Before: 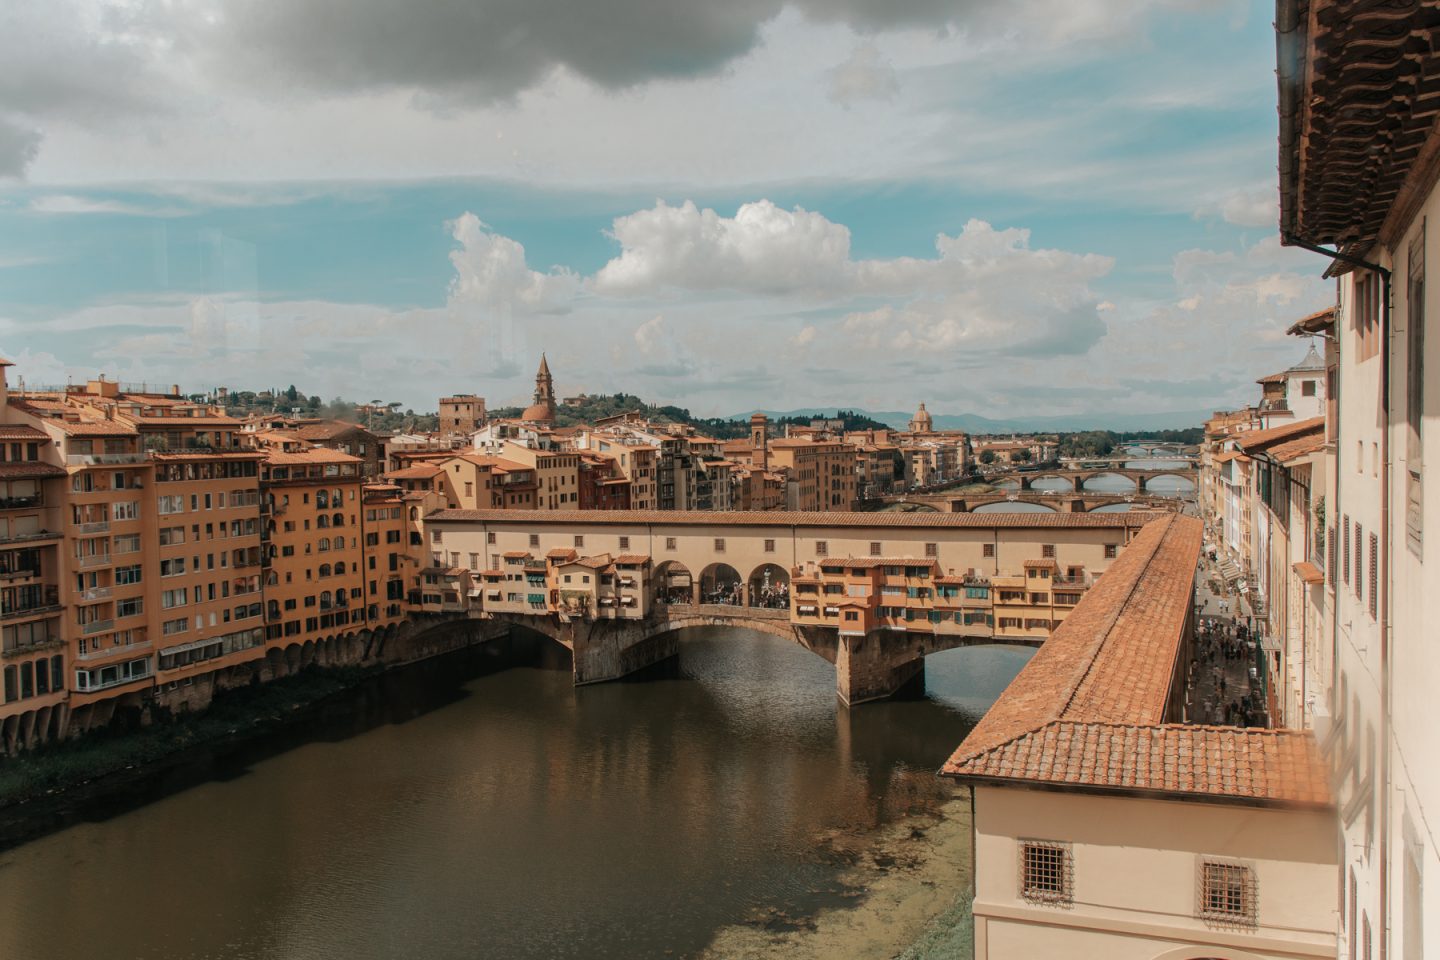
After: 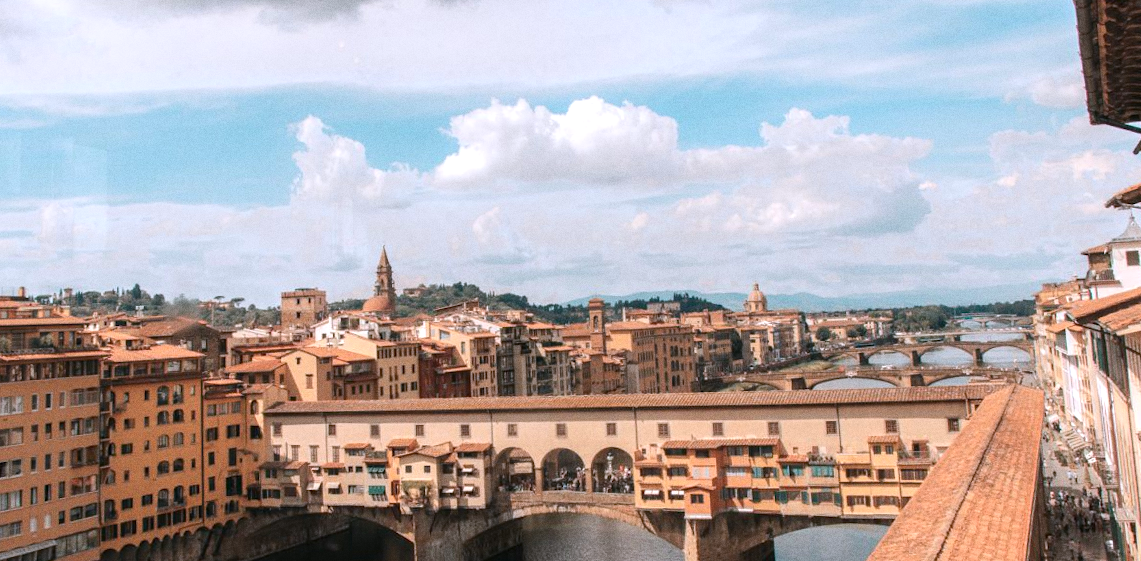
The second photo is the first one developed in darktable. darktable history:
crop and rotate: left 9.345%, top 7.22%, right 4.982%, bottom 32.331%
white balance: red 1.004, blue 1.096
rotate and perspective: rotation -1.68°, lens shift (vertical) -0.146, crop left 0.049, crop right 0.912, crop top 0.032, crop bottom 0.96
exposure: exposure 0.7 EV, compensate highlight preservation false
grain: on, module defaults
